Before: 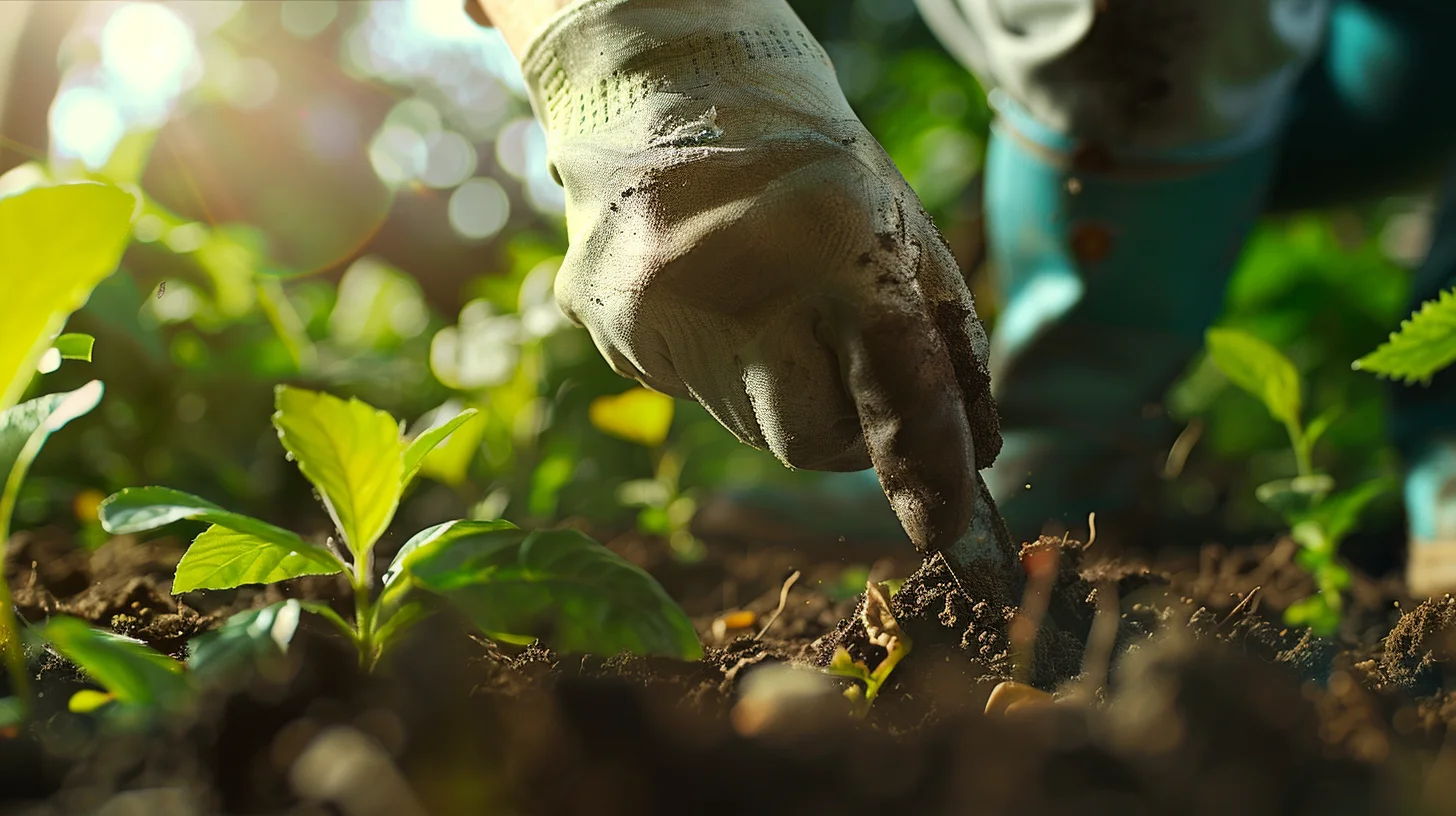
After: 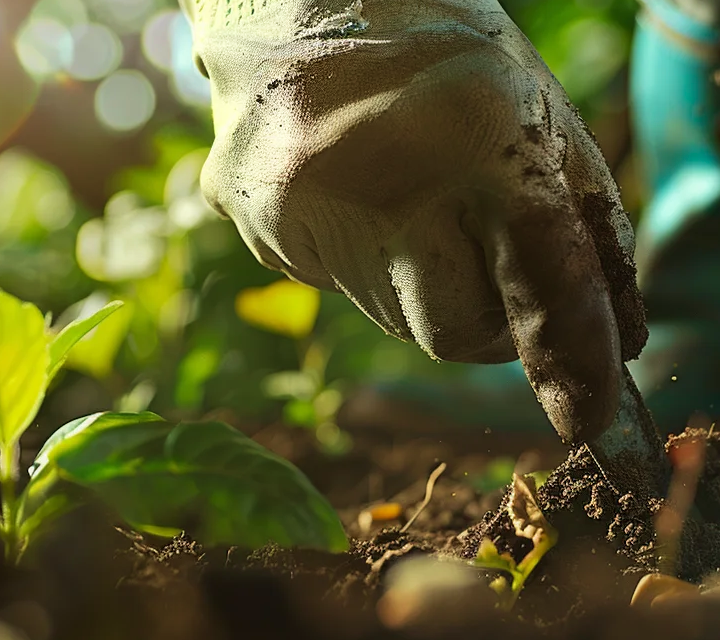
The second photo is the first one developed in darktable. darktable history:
velvia: on, module defaults
crop and rotate: angle 0.02°, left 24.353%, top 13.219%, right 26.156%, bottom 8.224%
